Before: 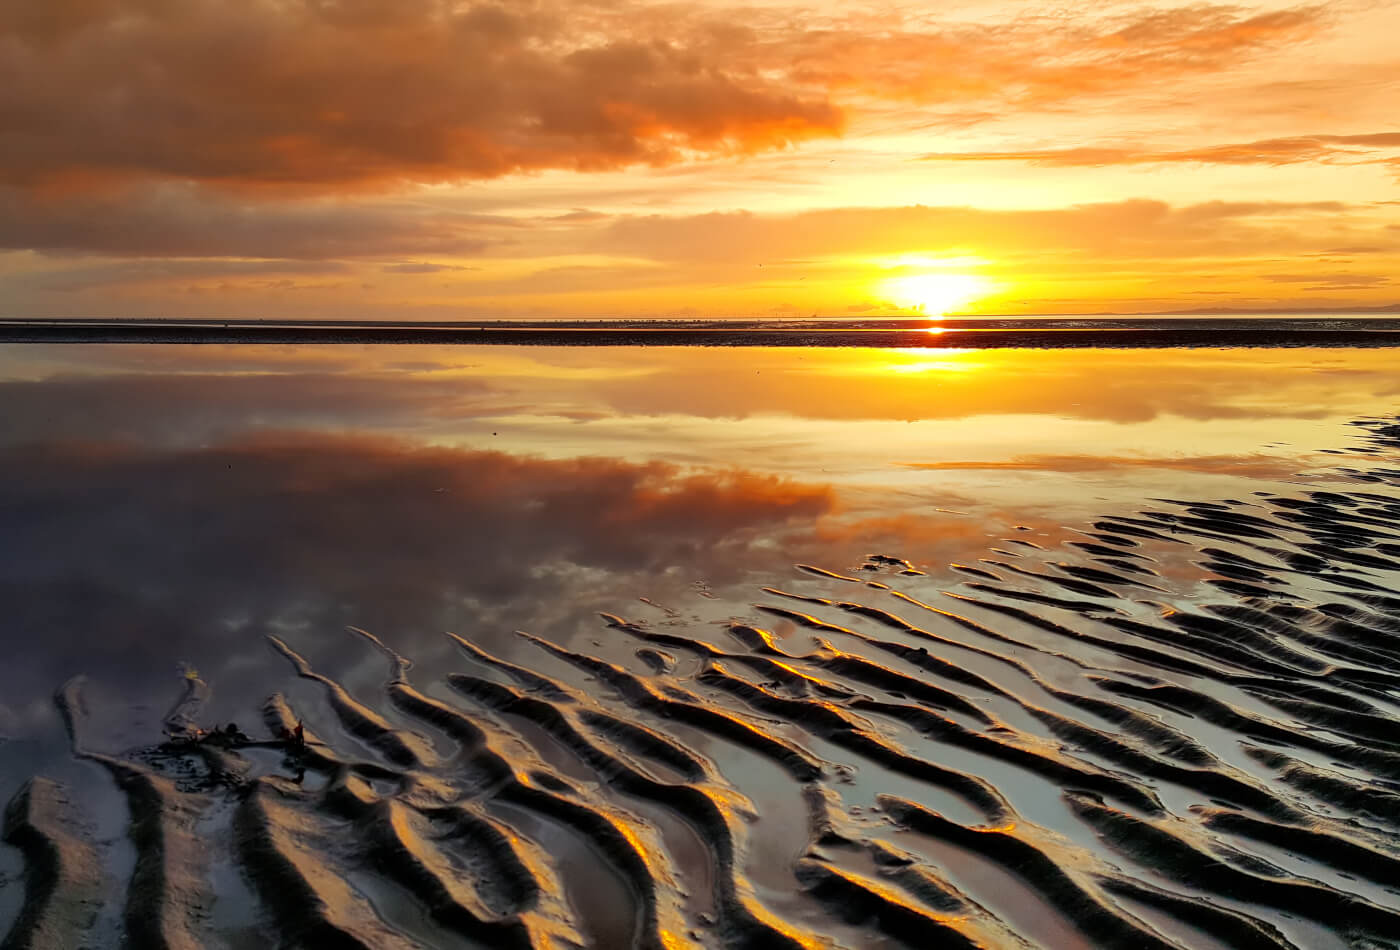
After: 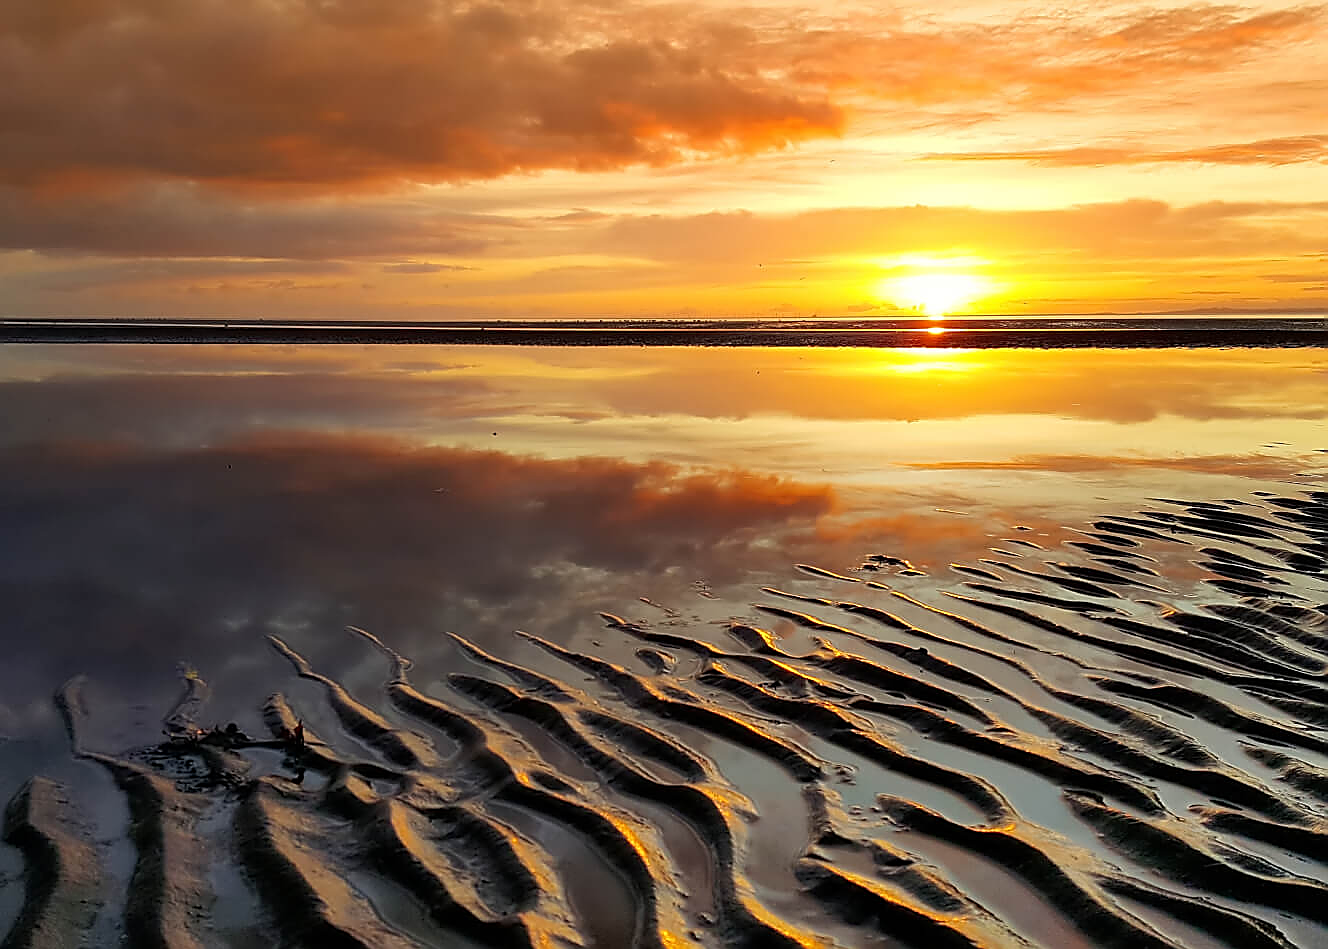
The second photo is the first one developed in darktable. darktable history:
crop and rotate: left 0%, right 5.093%
sharpen: radius 1.391, amount 1.264, threshold 0.703
